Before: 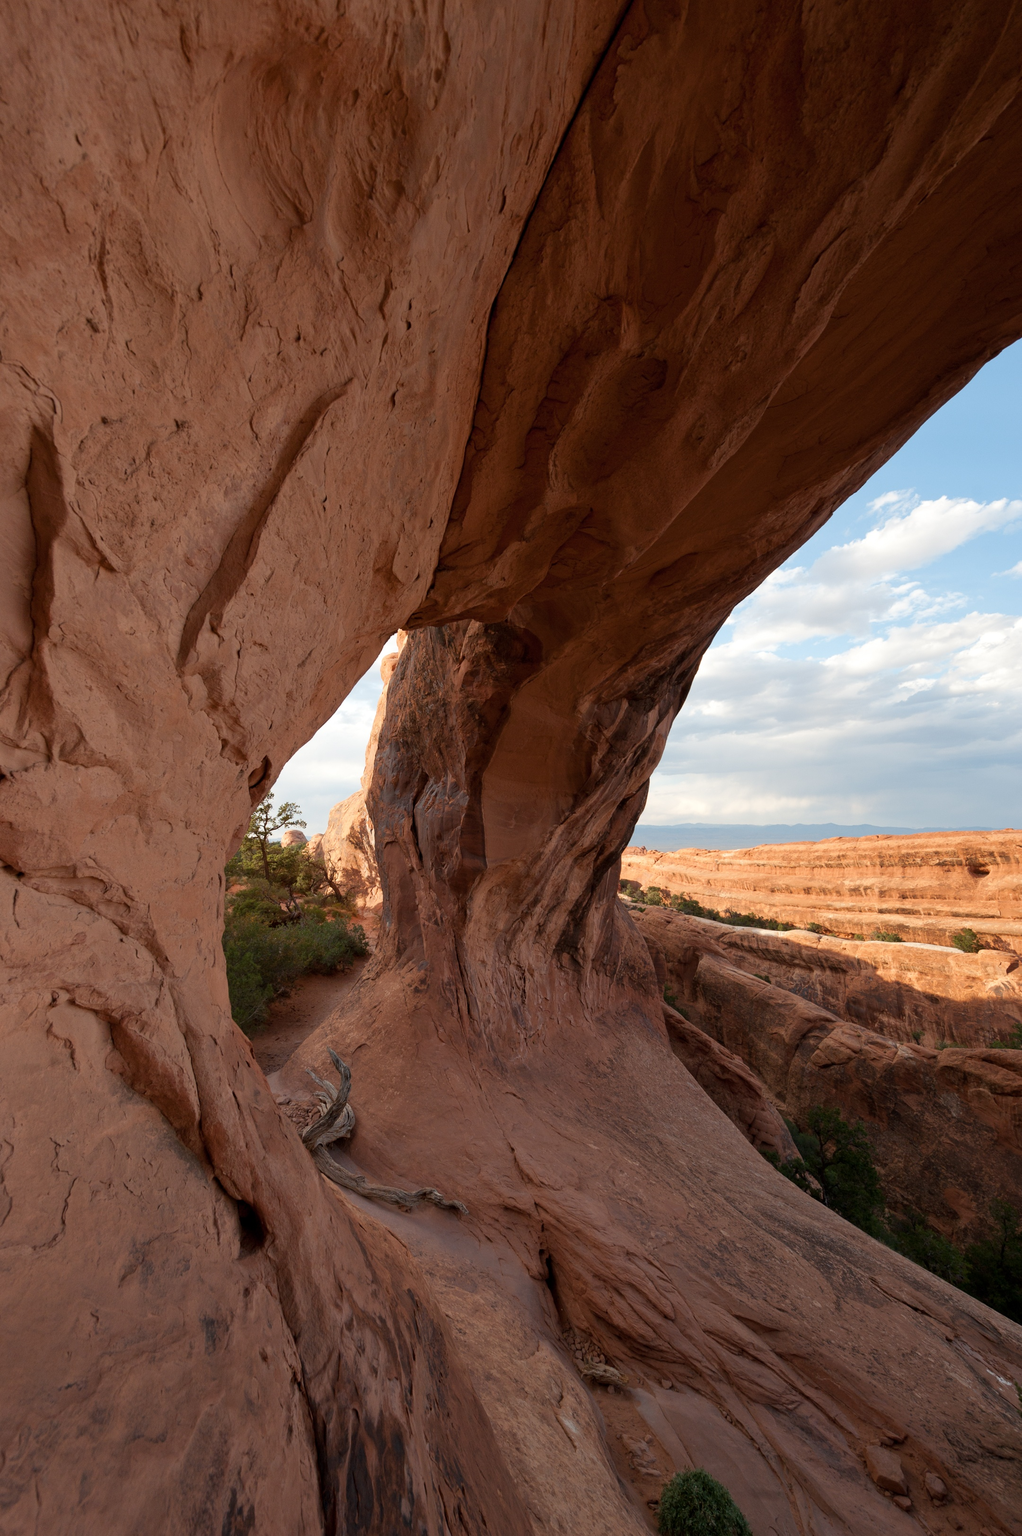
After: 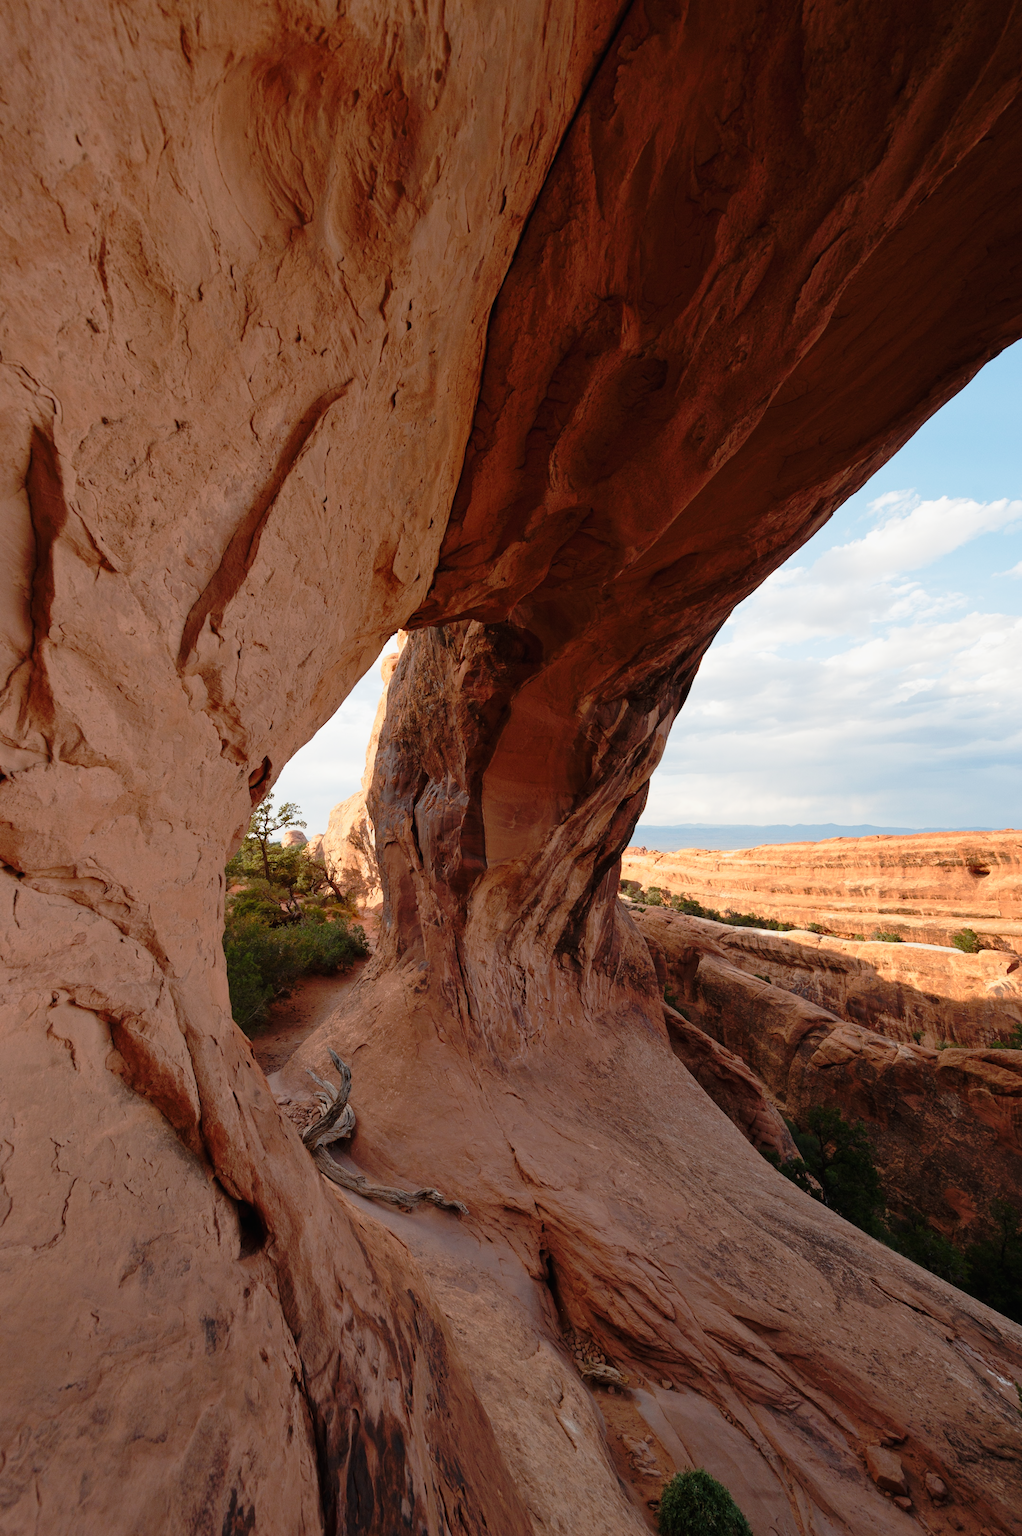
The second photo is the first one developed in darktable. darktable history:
tone curve: curves: ch0 [(0, 0.009) (0.105, 0.08) (0.195, 0.18) (0.283, 0.316) (0.384, 0.434) (0.485, 0.531) (0.638, 0.69) (0.81, 0.872) (1, 0.977)]; ch1 [(0, 0) (0.161, 0.092) (0.35, 0.33) (0.379, 0.401) (0.456, 0.469) (0.502, 0.5) (0.525, 0.514) (0.586, 0.617) (0.635, 0.655) (1, 1)]; ch2 [(0, 0) (0.371, 0.362) (0.437, 0.437) (0.48, 0.49) (0.53, 0.515) (0.56, 0.571) (0.622, 0.606) (1, 1)], preserve colors none
